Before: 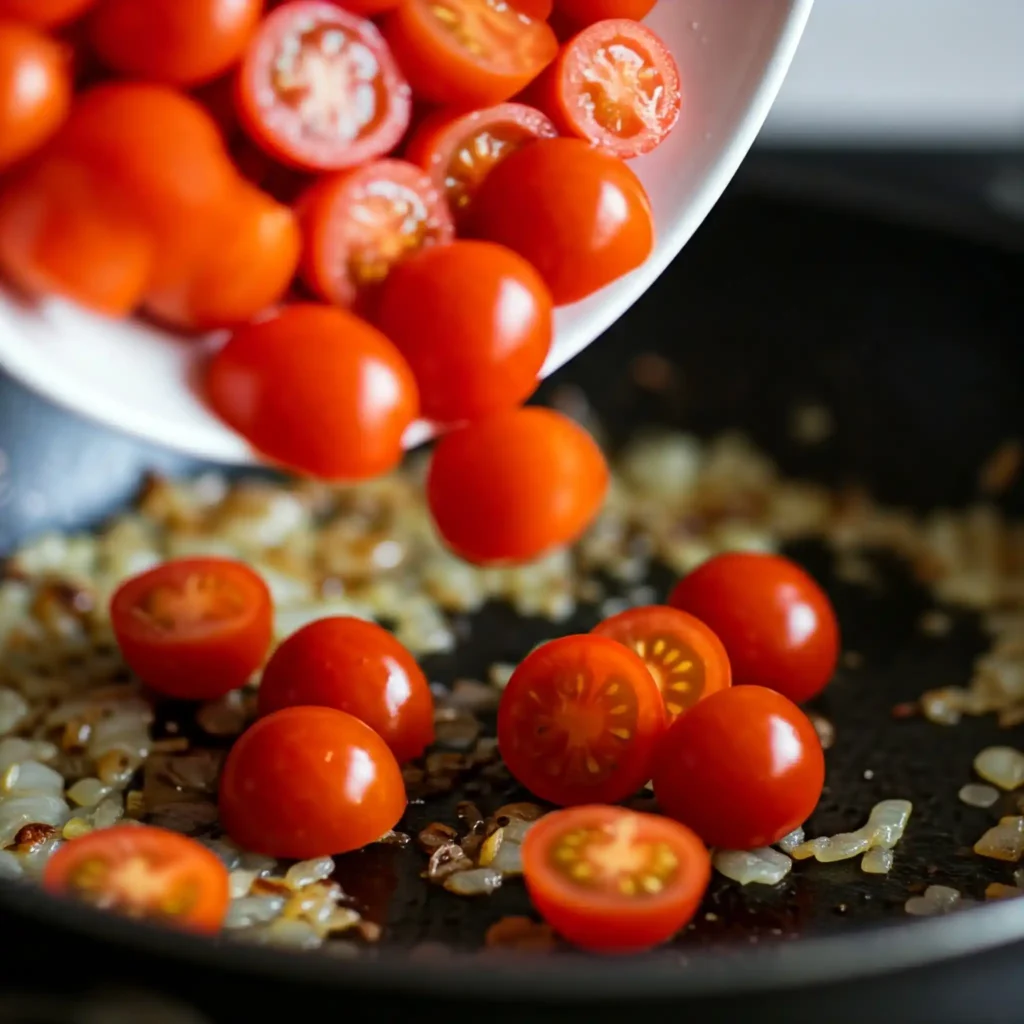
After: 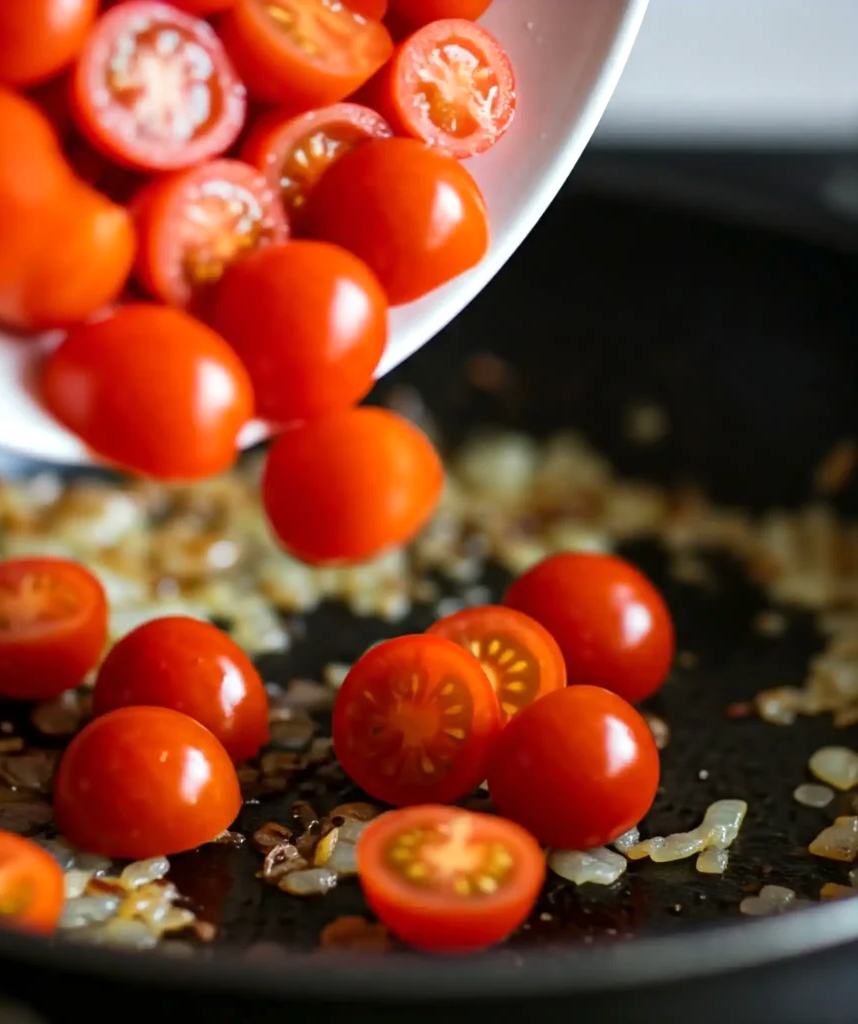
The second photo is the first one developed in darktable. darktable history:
exposure: exposure 0.15 EV, compensate highlight preservation false
crop: left 16.145%
